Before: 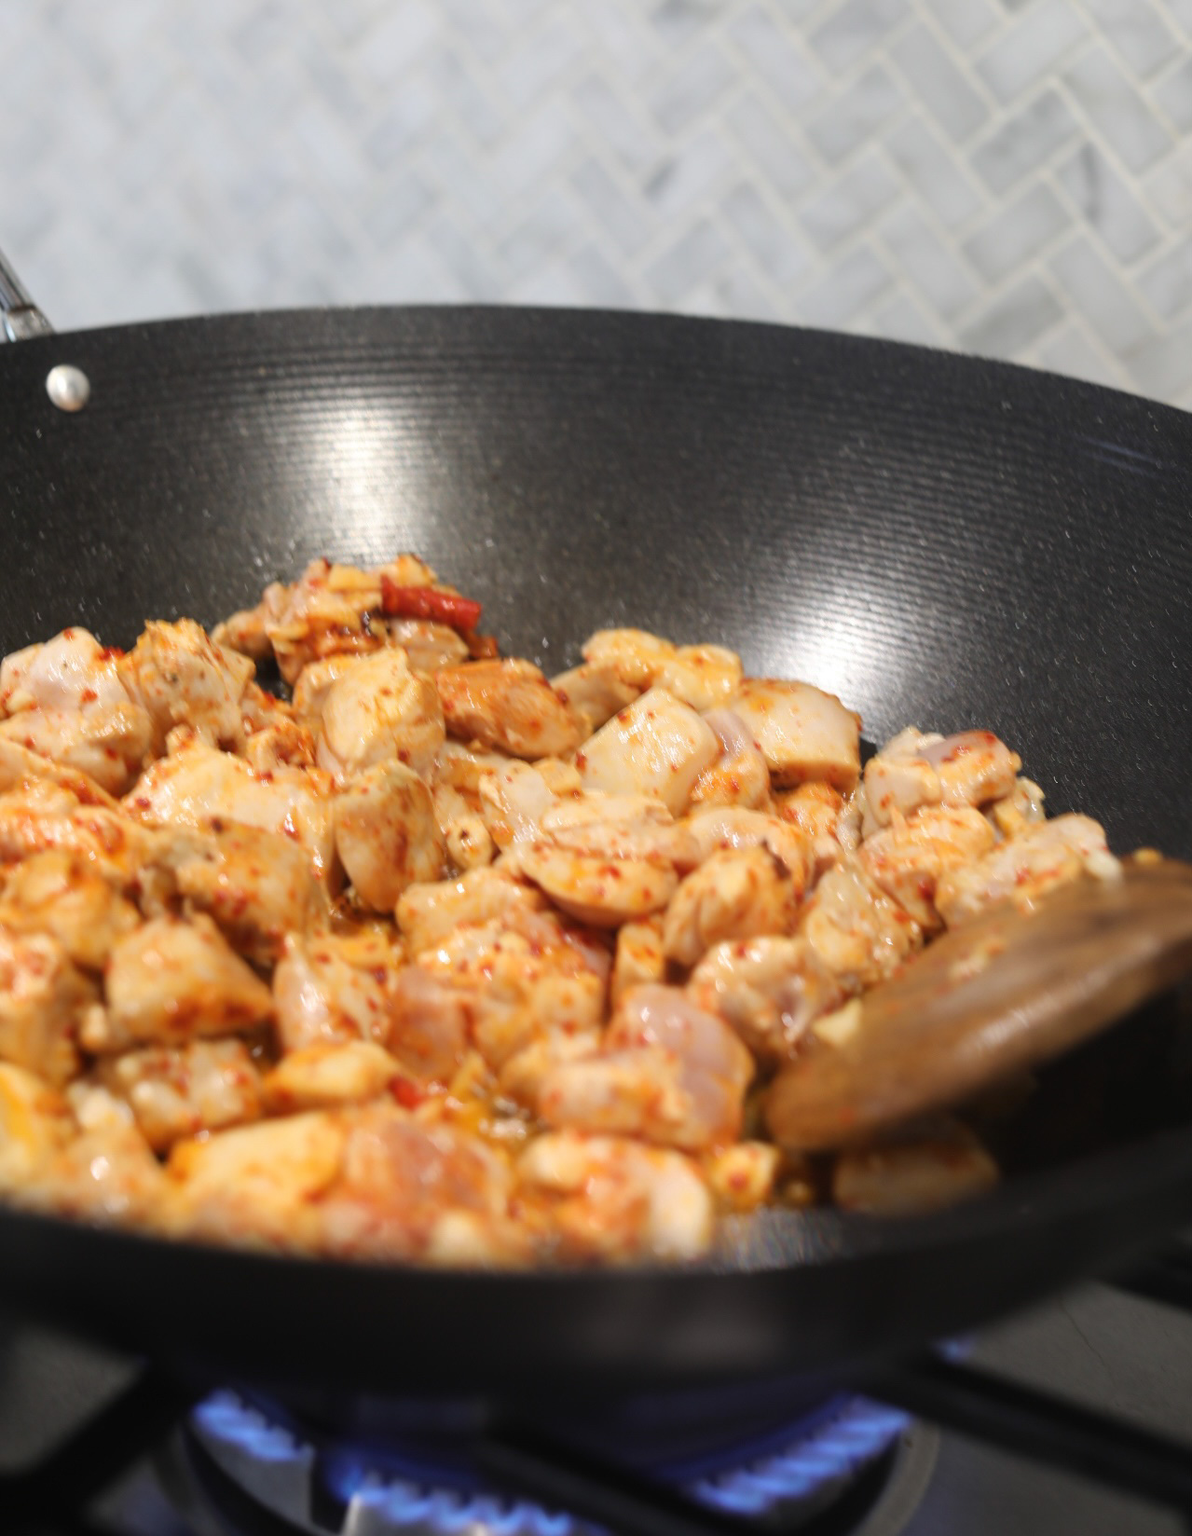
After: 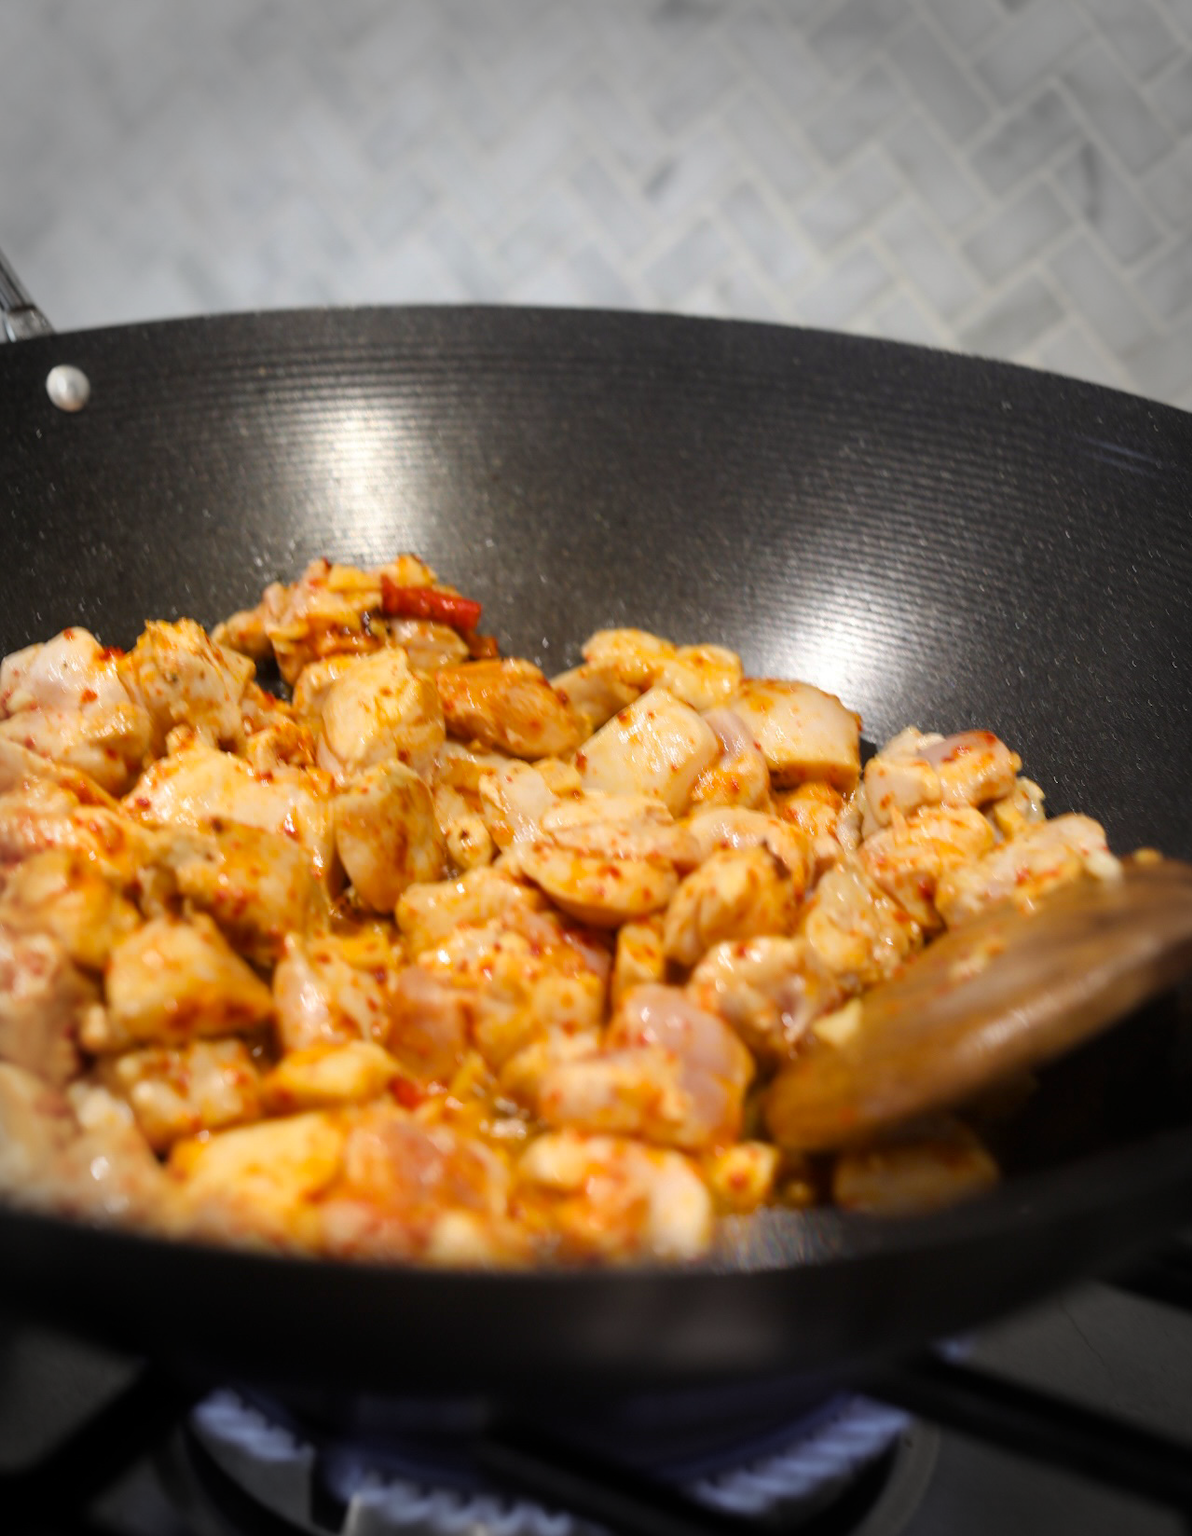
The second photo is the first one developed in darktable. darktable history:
color balance rgb: power › chroma 0.249%, power › hue 60.09°, global offset › luminance -0.246%, perceptual saturation grading › global saturation 19.286%
vignetting: fall-off start 68.84%, fall-off radius 30.35%, saturation -0.656, width/height ratio 0.984, shape 0.851
